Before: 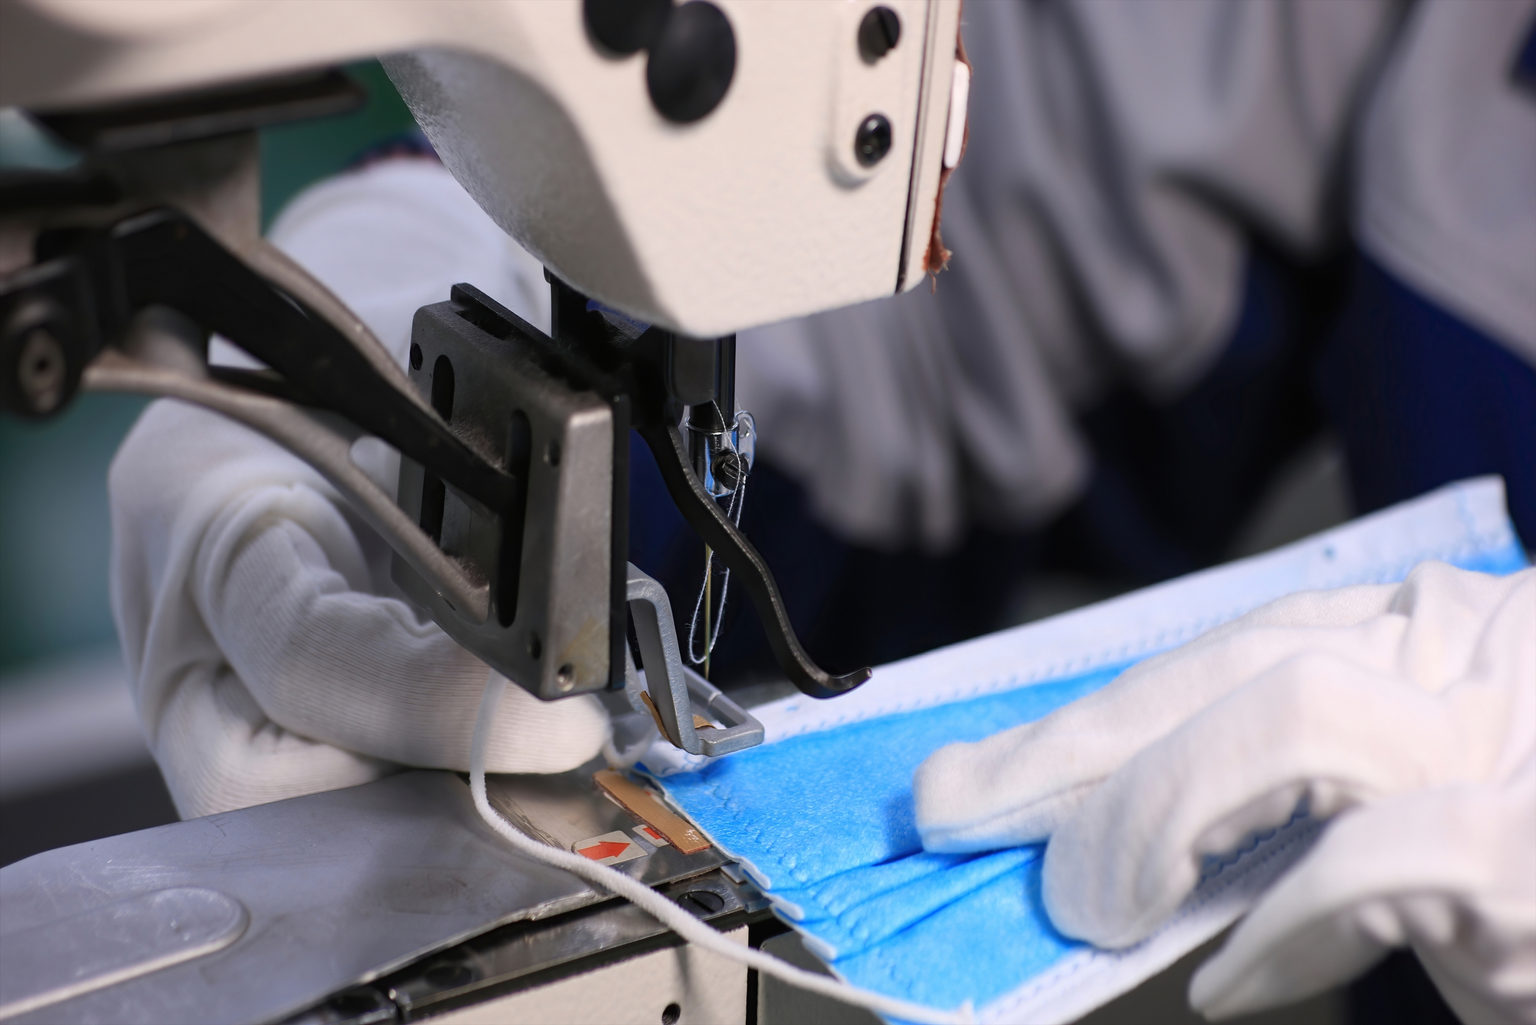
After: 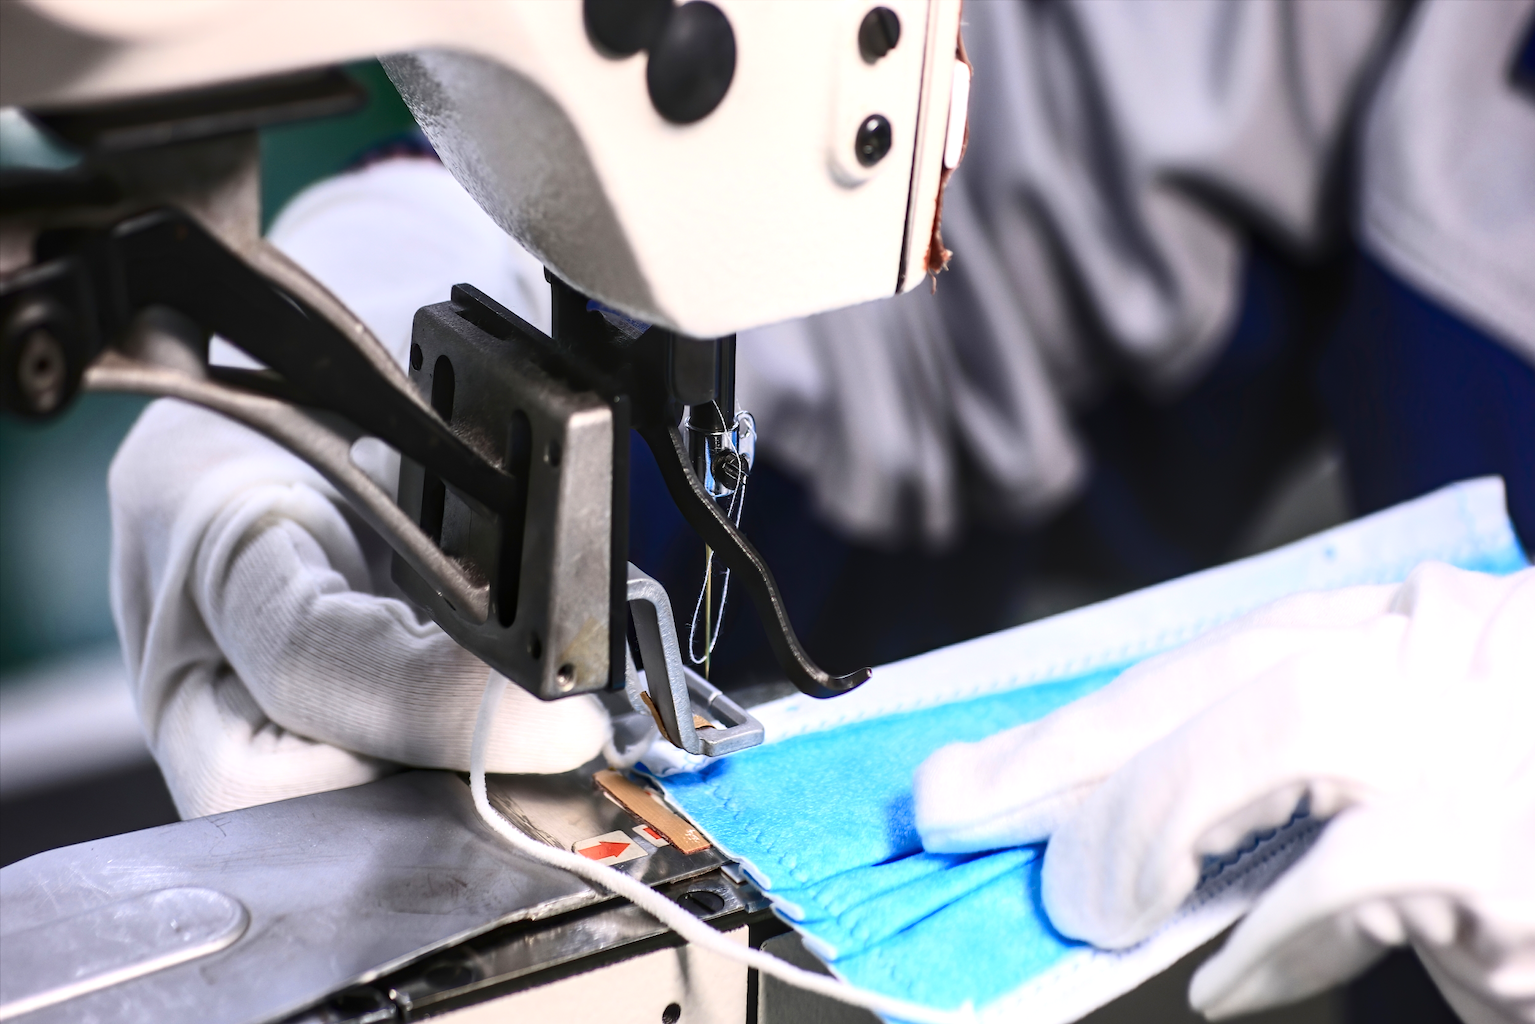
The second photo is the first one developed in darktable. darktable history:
local contrast: on, module defaults
exposure: black level correction 0, exposure 0.699 EV, compensate highlight preservation false
contrast brightness saturation: contrast 0.296
